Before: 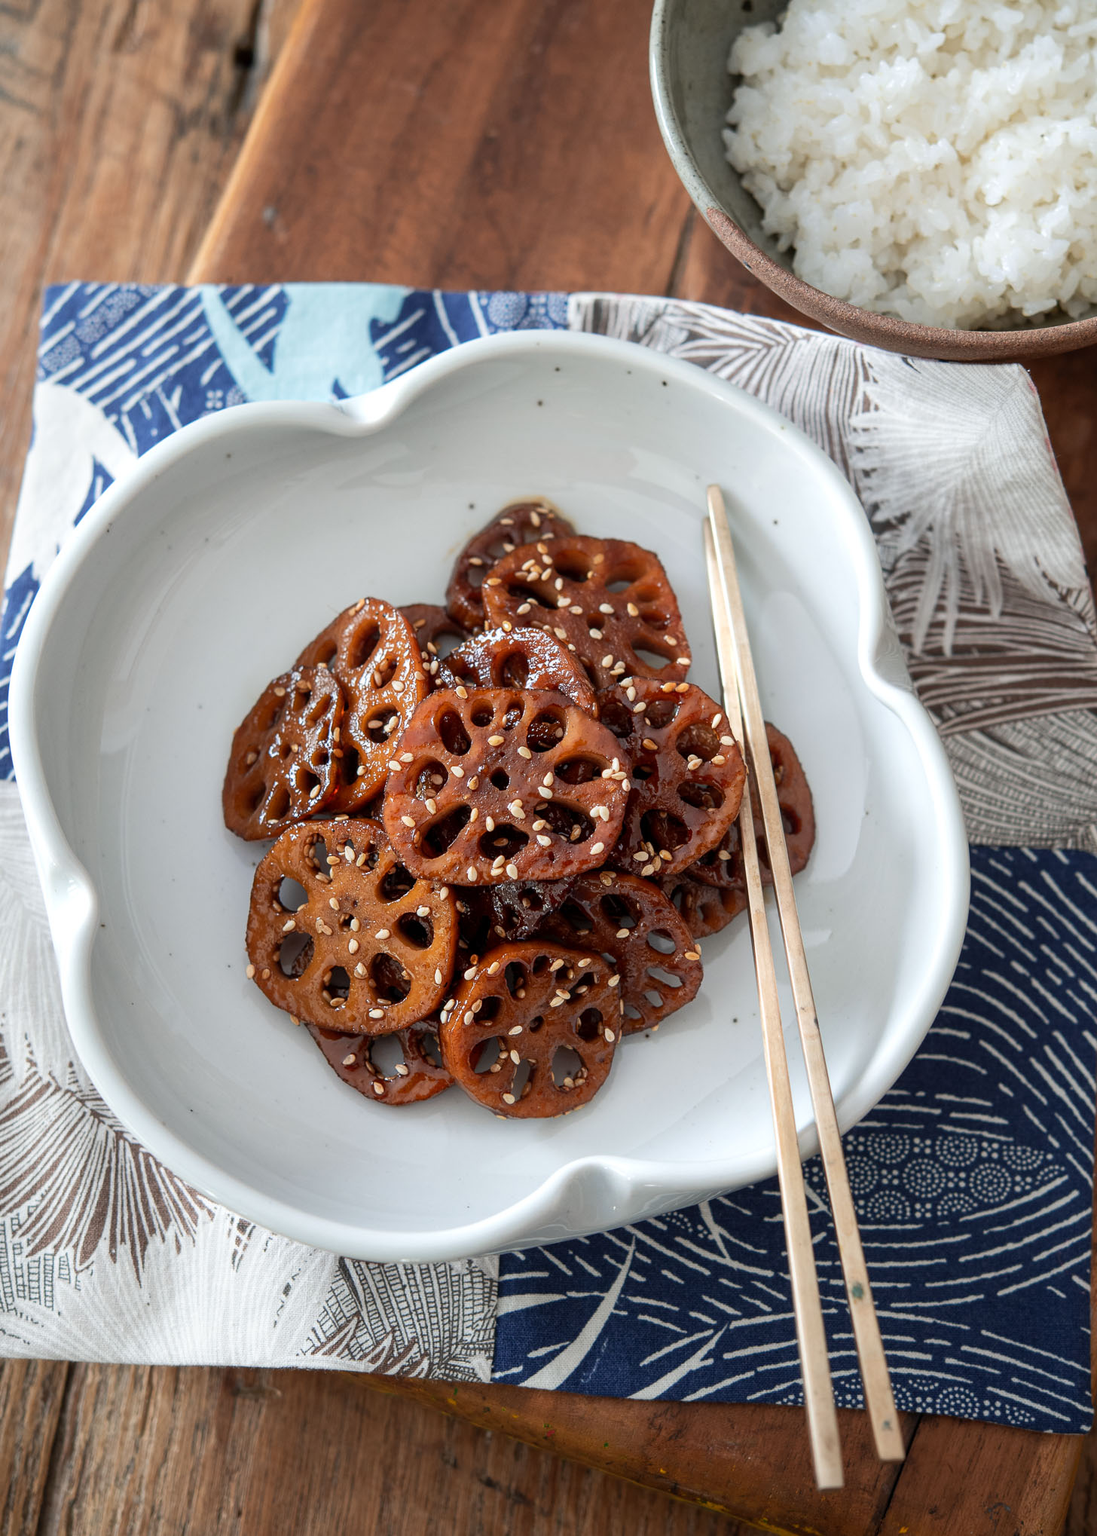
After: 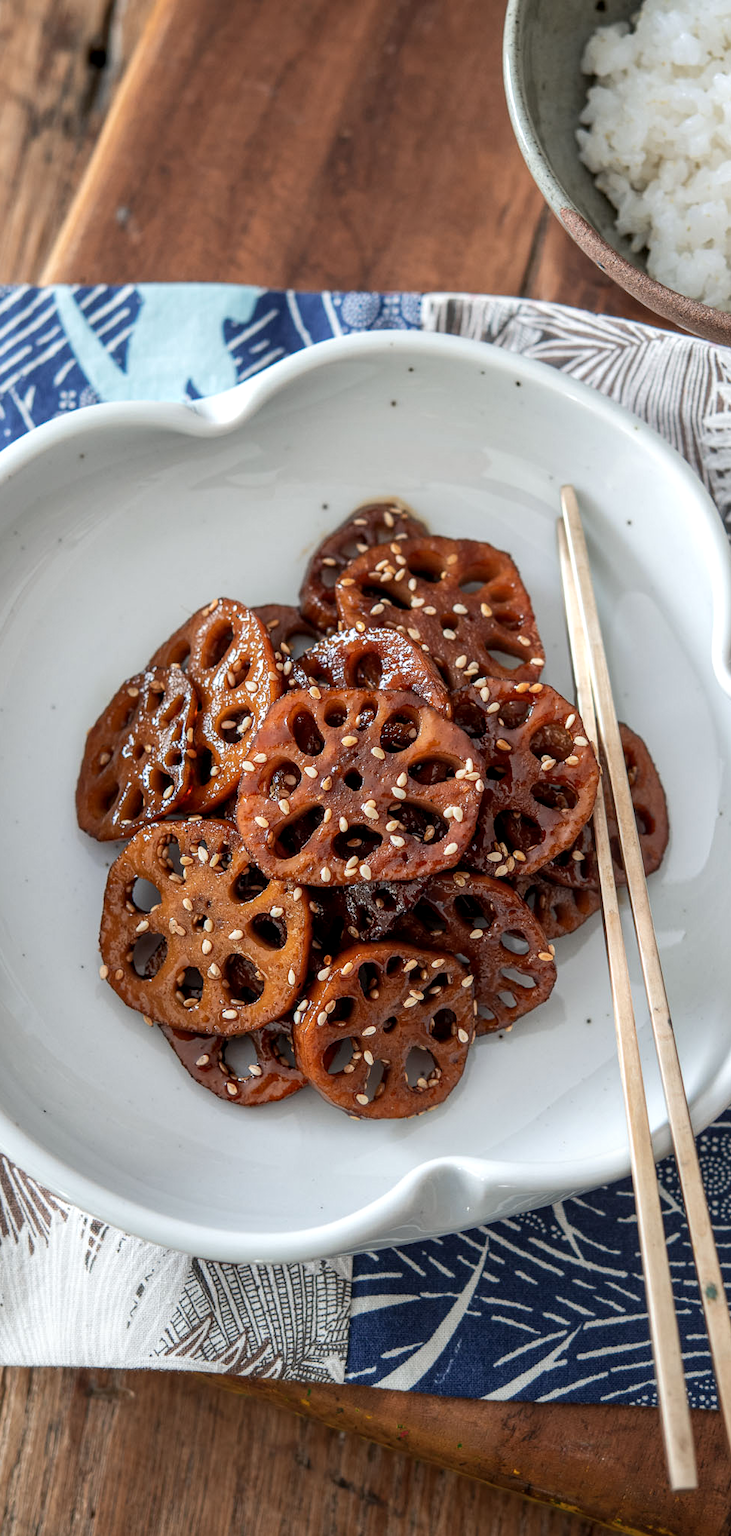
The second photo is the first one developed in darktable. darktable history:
local contrast: on, module defaults
crop and rotate: left 13.415%, right 19.915%
